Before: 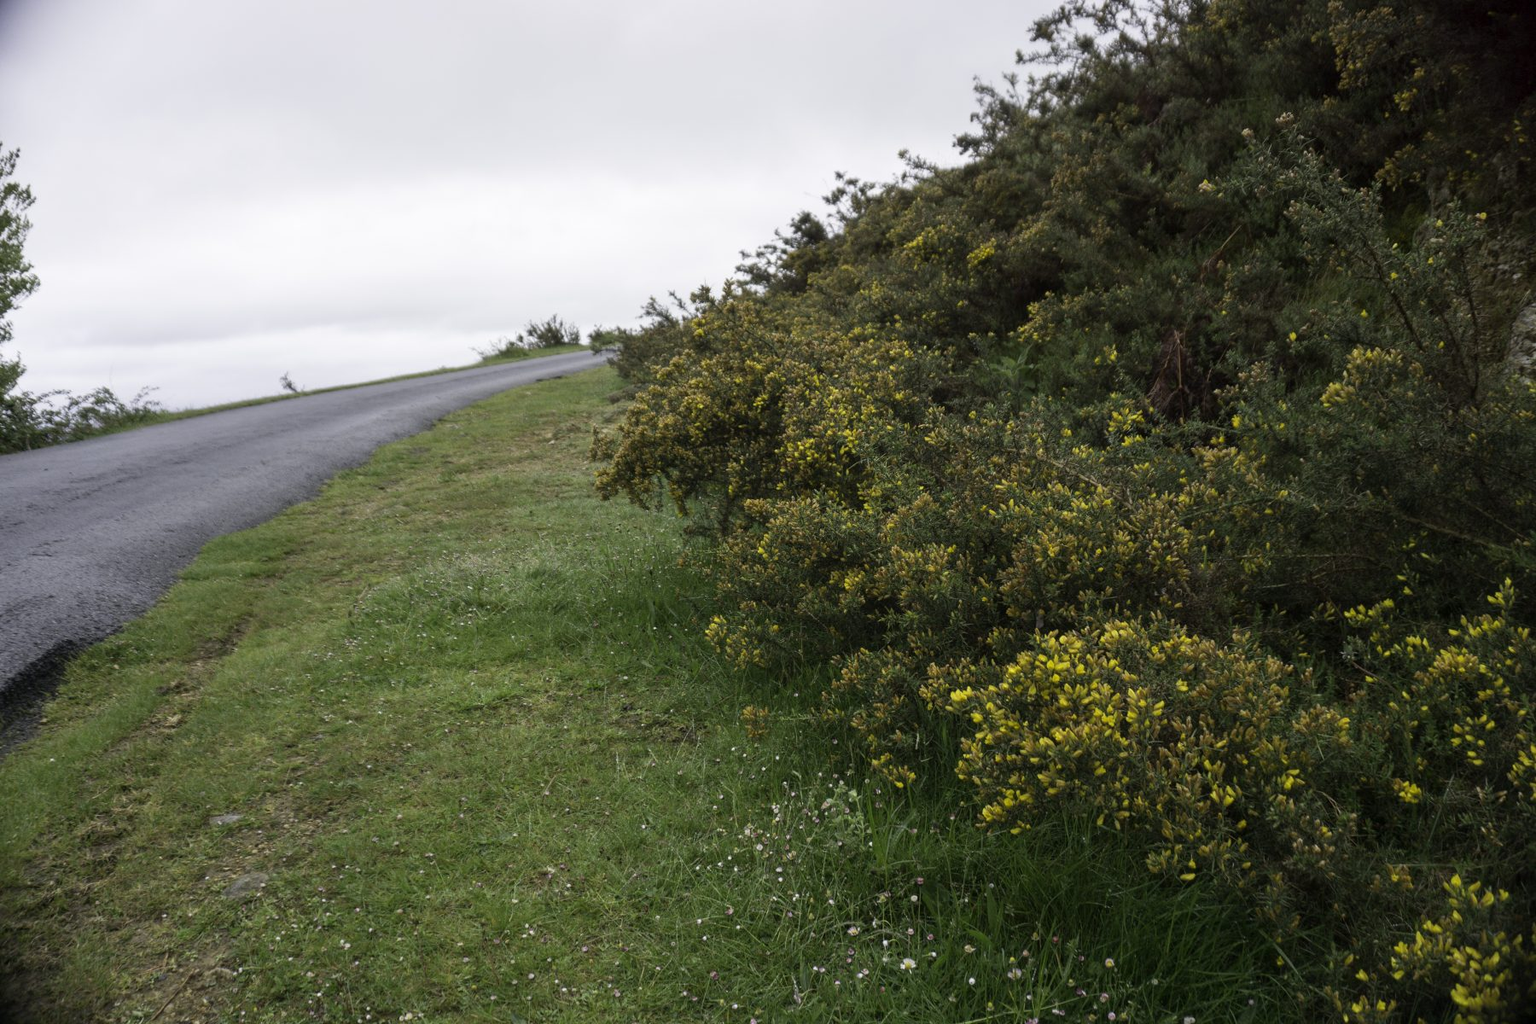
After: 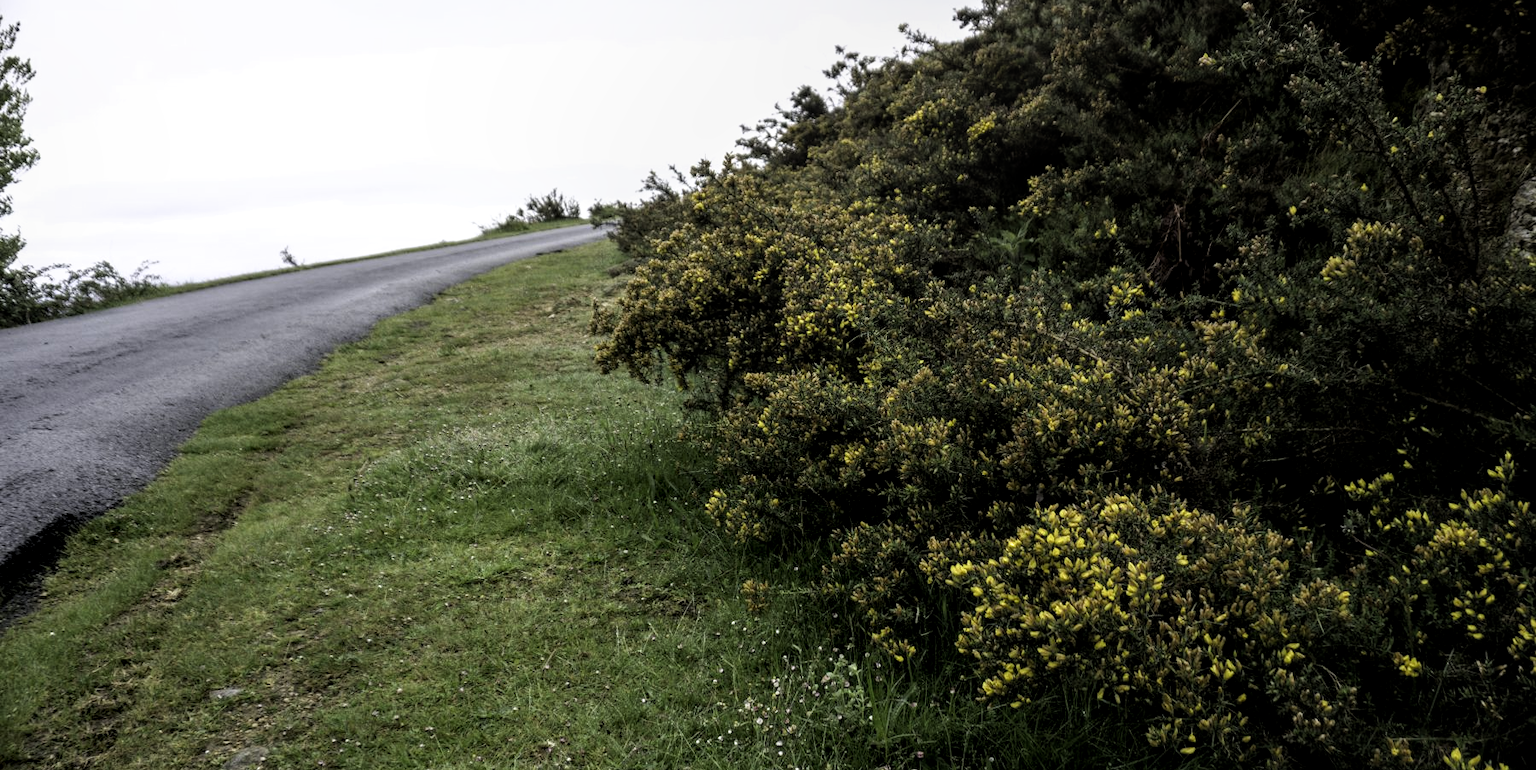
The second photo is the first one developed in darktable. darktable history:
local contrast: on, module defaults
crop and rotate: top 12.411%, bottom 12.333%
filmic rgb: black relative exposure -8.21 EV, white relative exposure 2.2 EV, target white luminance 99.867%, hardness 7.07, latitude 75.59%, contrast 1.316, highlights saturation mix -1.93%, shadows ↔ highlights balance 30.38%, color science v6 (2022)
